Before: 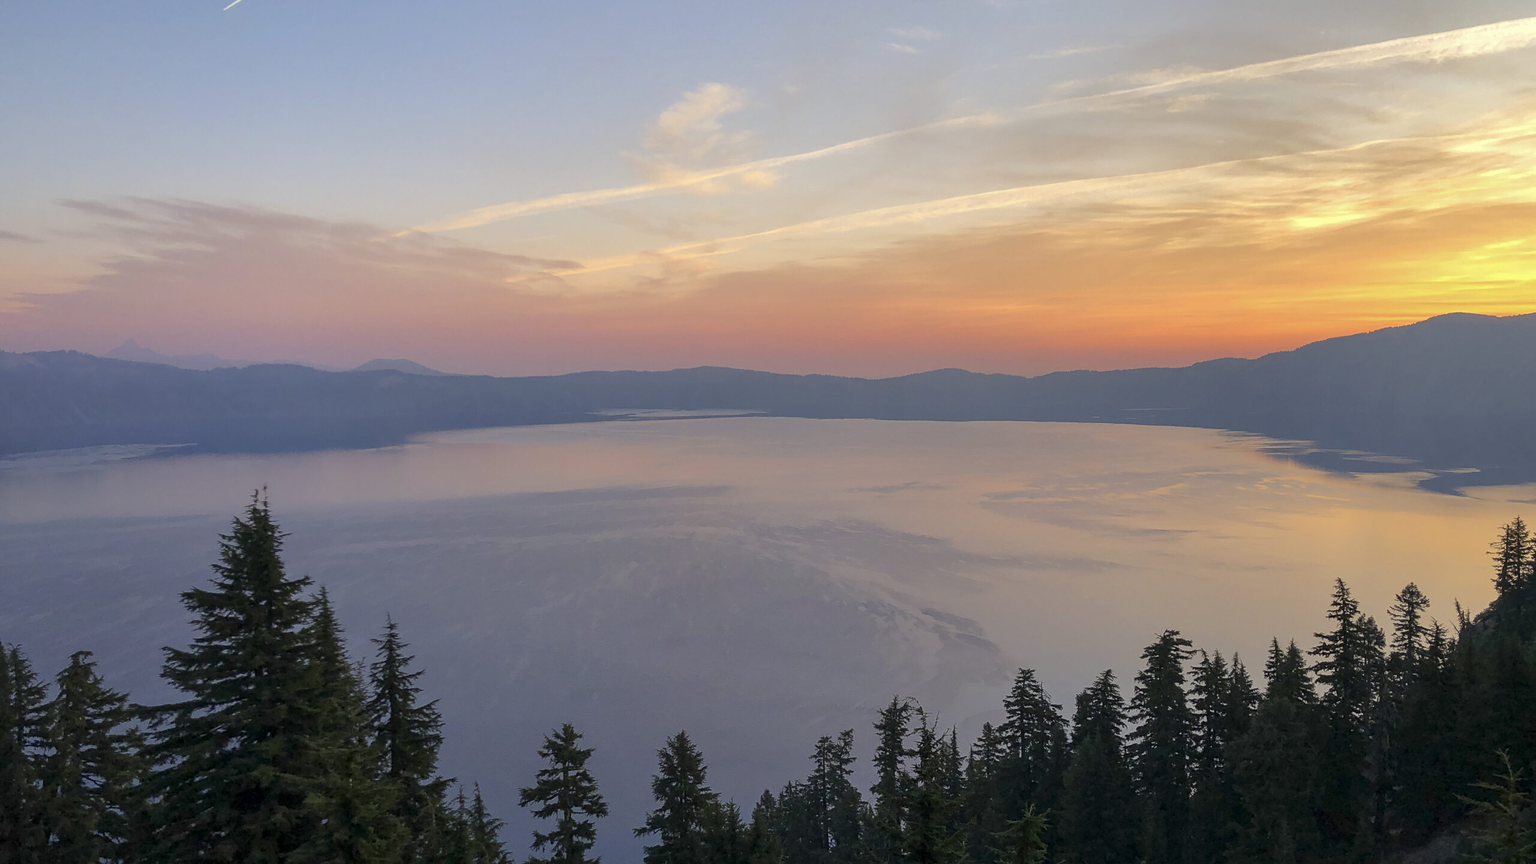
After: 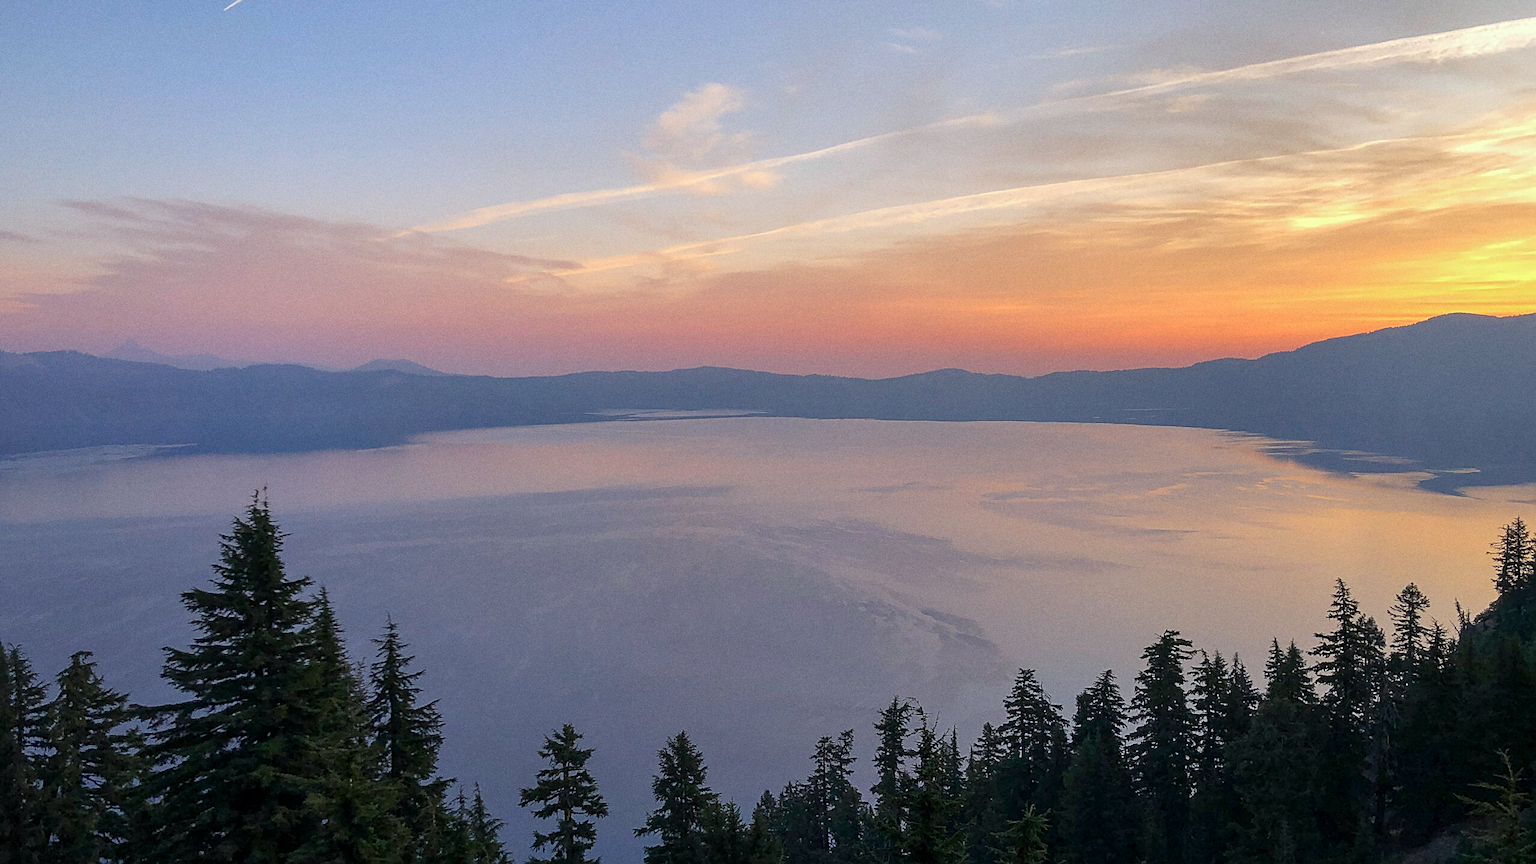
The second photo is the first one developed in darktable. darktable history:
white balance: red 0.984, blue 1.059
grain: on, module defaults
sharpen: on, module defaults
